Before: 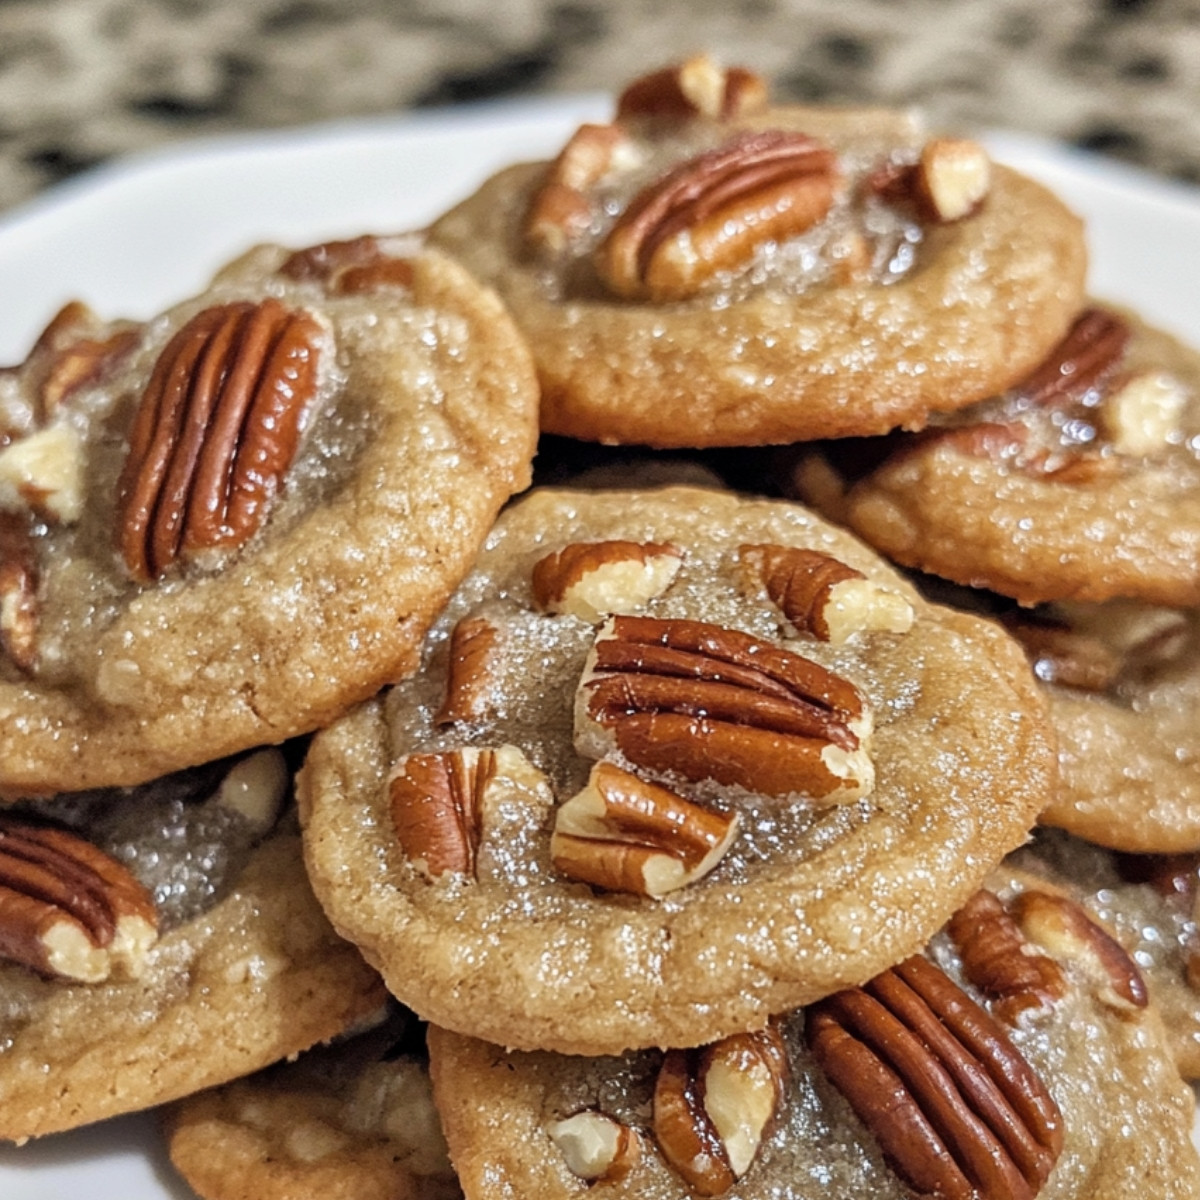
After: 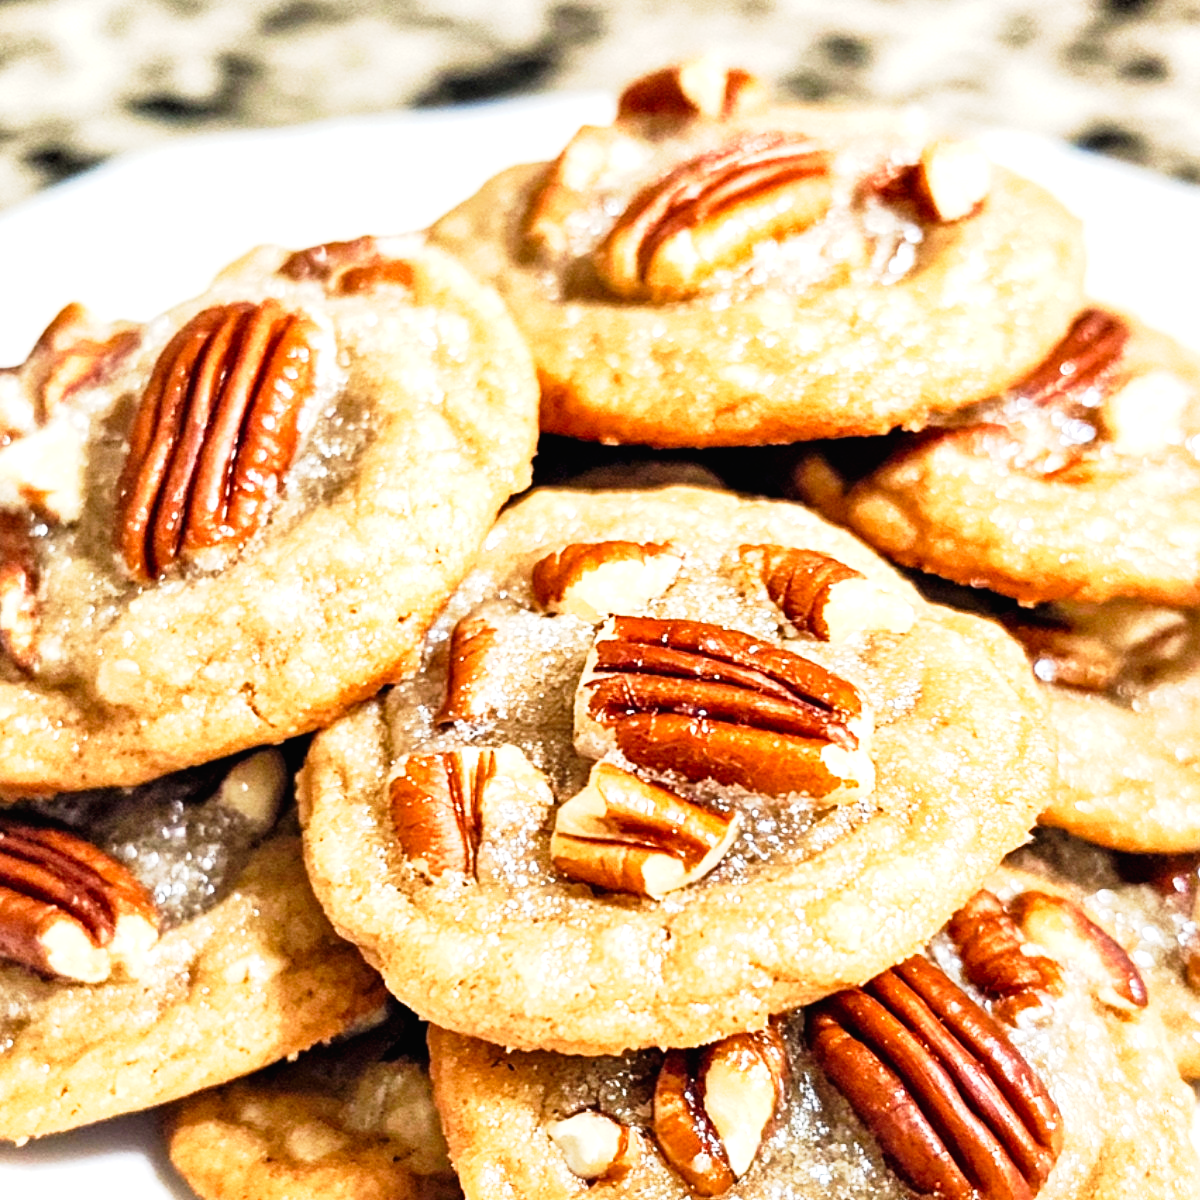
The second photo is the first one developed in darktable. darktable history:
color balance rgb: perceptual saturation grading › global saturation 0.375%, perceptual saturation grading › highlights -14.525%, perceptual saturation grading › shadows 26.142%, global vibrance 20%
exposure: black level correction 0, exposure 1 EV, compensate exposure bias true, compensate highlight preservation false
tone curve: curves: ch0 [(0.016, 0.011) (0.084, 0.026) (0.469, 0.508) (0.721, 0.862) (1, 1)], preserve colors none
